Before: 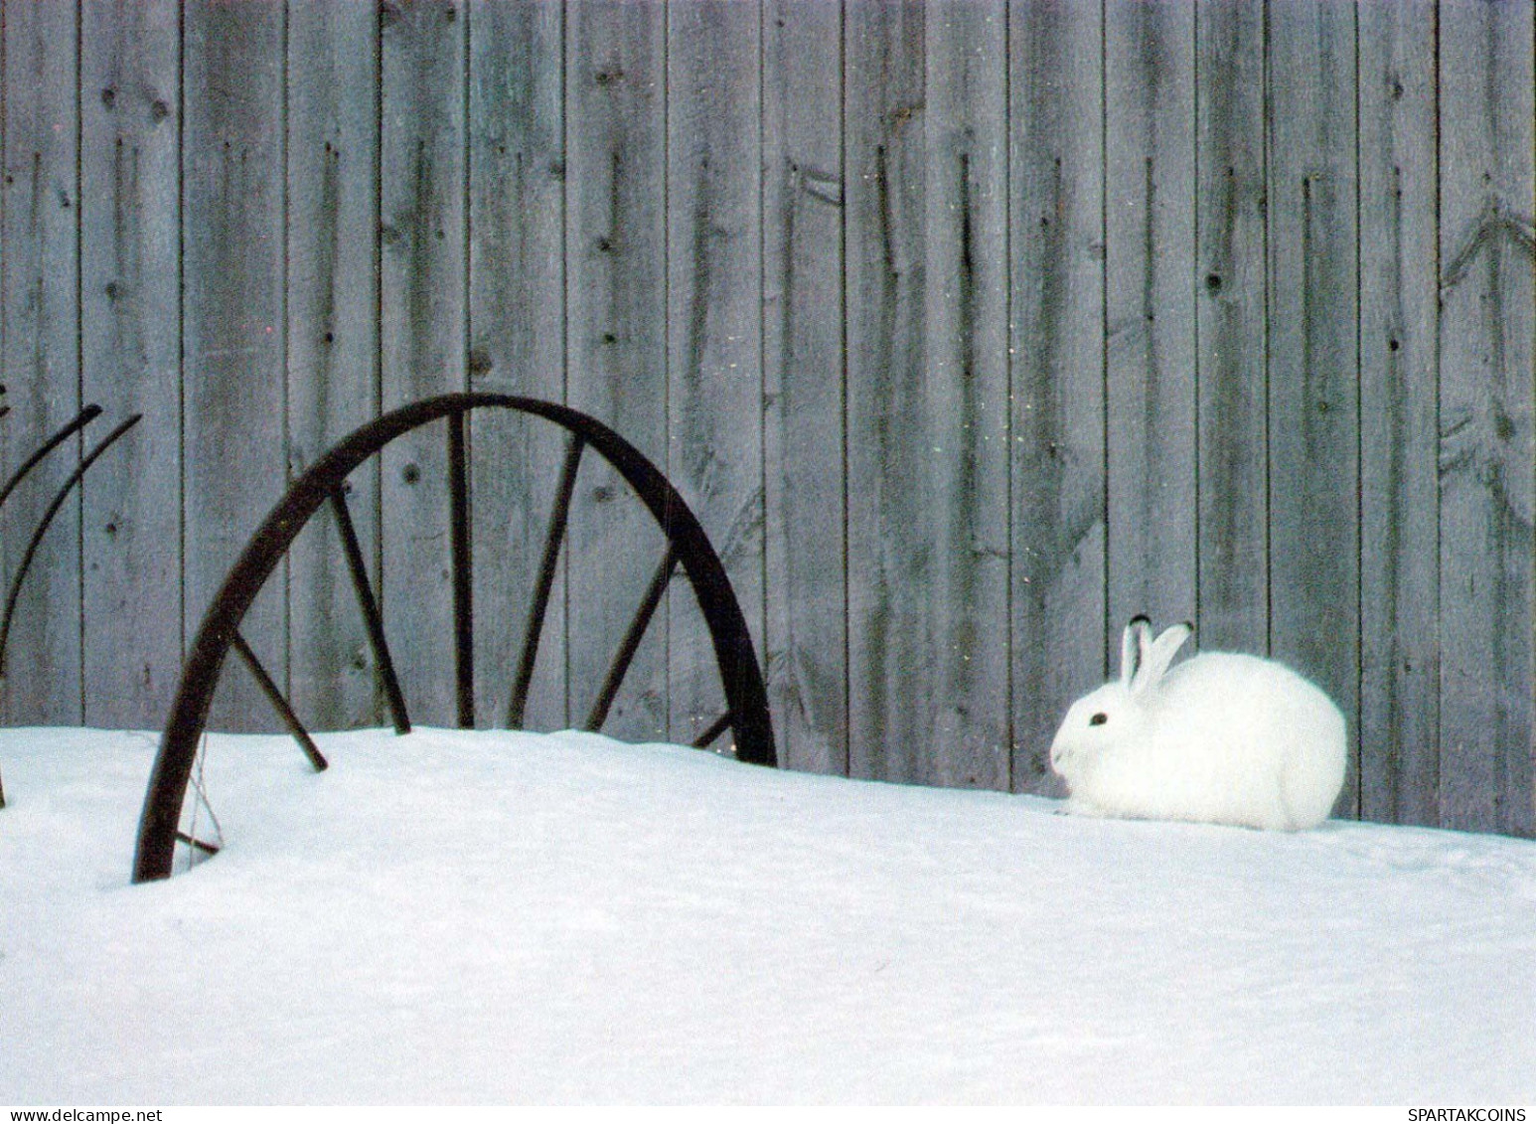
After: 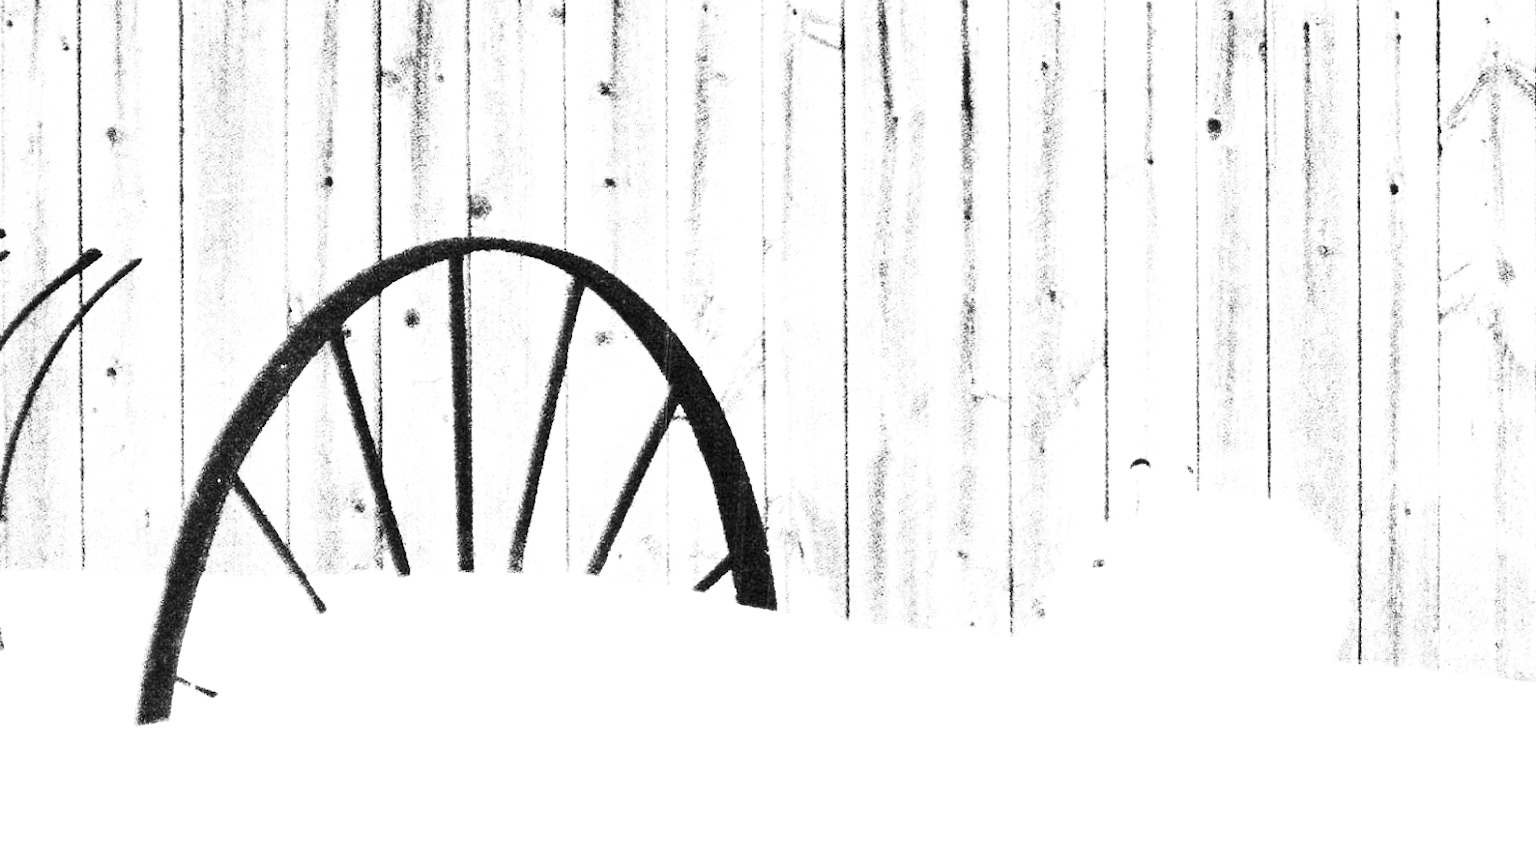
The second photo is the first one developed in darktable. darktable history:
crop: top 13.959%, bottom 10.829%
contrast brightness saturation: contrast 0.544, brightness 0.469, saturation -0.997
color balance rgb: perceptual saturation grading › global saturation 17.406%, perceptual brilliance grading › global brilliance 34.872%, perceptual brilliance grading › highlights 50.523%, perceptual brilliance grading › mid-tones 59.257%, perceptual brilliance grading › shadows 34.335%, global vibrance 20%
